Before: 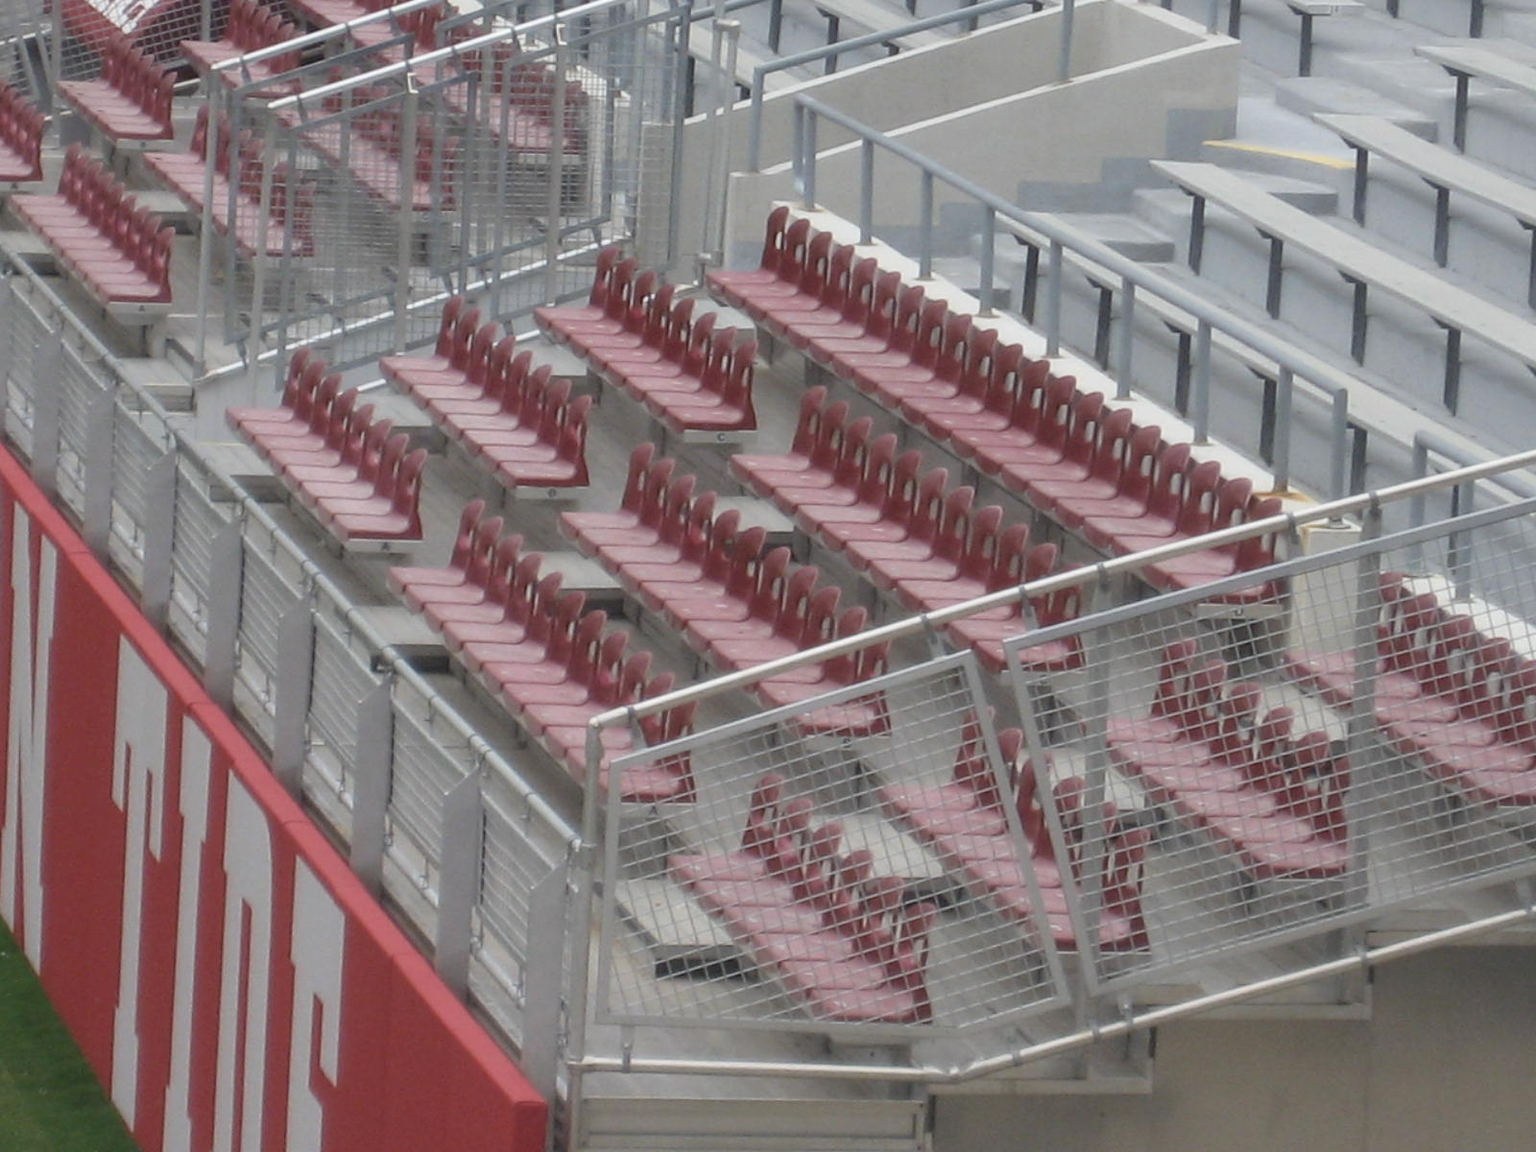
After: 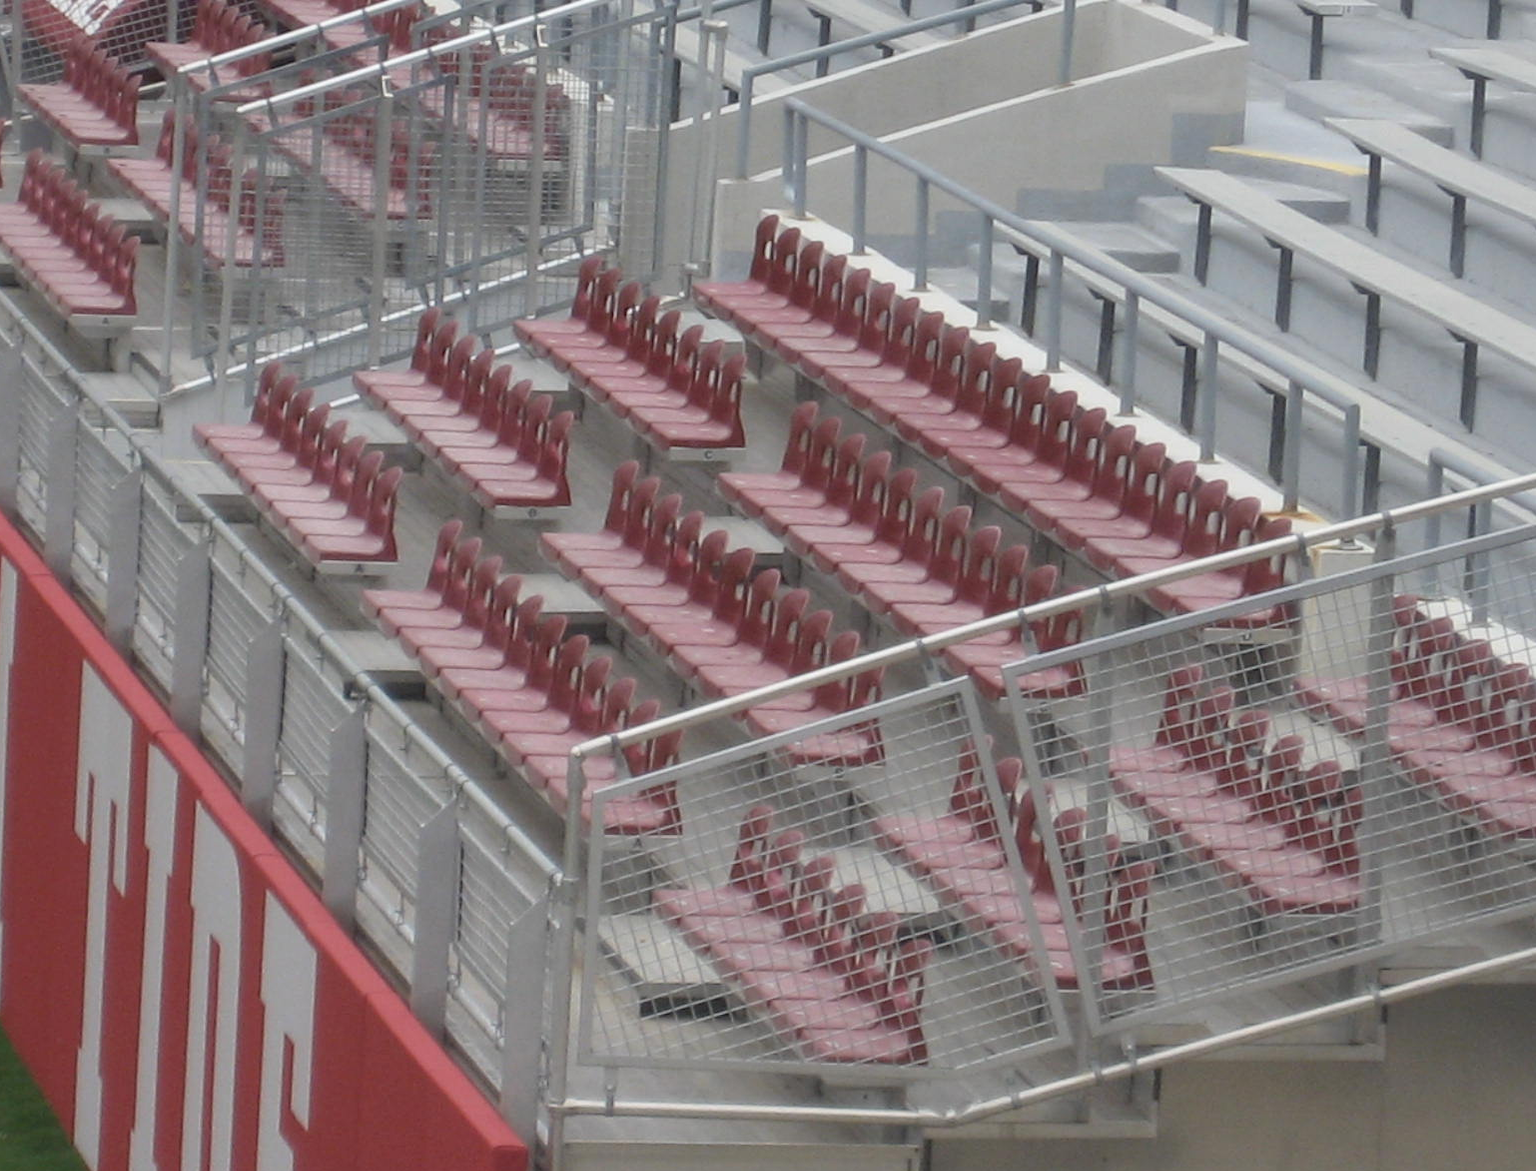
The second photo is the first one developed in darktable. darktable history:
crop and rotate: left 2.703%, right 1.127%, bottom 2.206%
